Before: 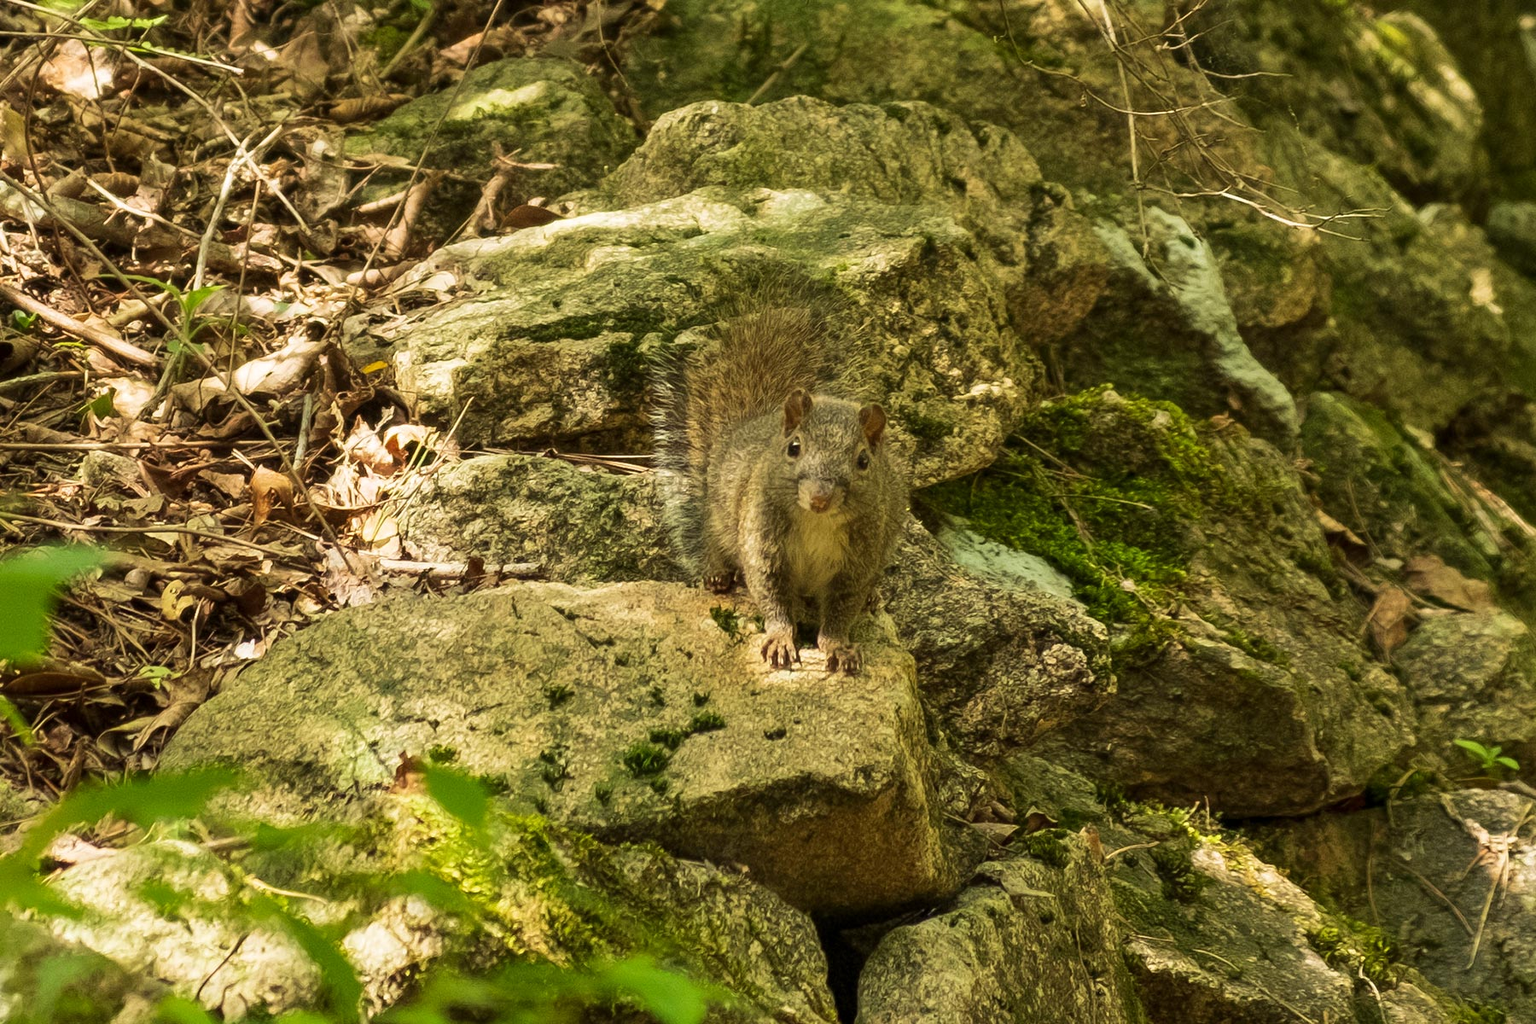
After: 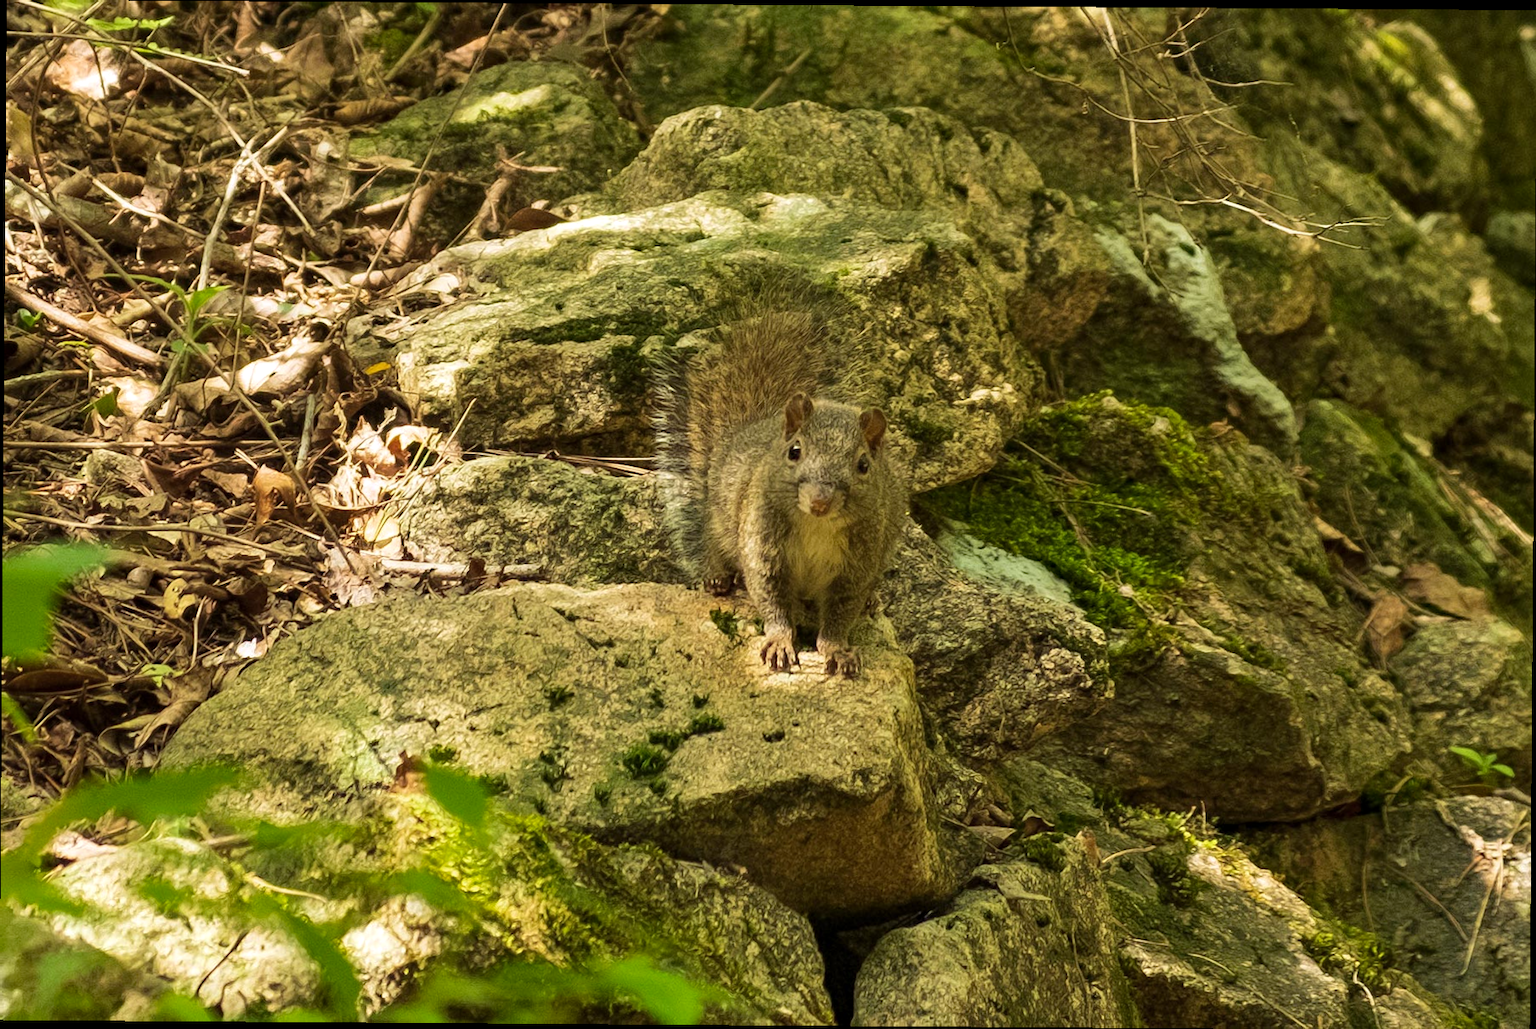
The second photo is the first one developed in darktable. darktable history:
crop and rotate: angle -0.402°
color zones: curves: ch1 [(0.077, 0.436) (0.25, 0.5) (0.75, 0.5)]
haze removal: compatibility mode true, adaptive false
